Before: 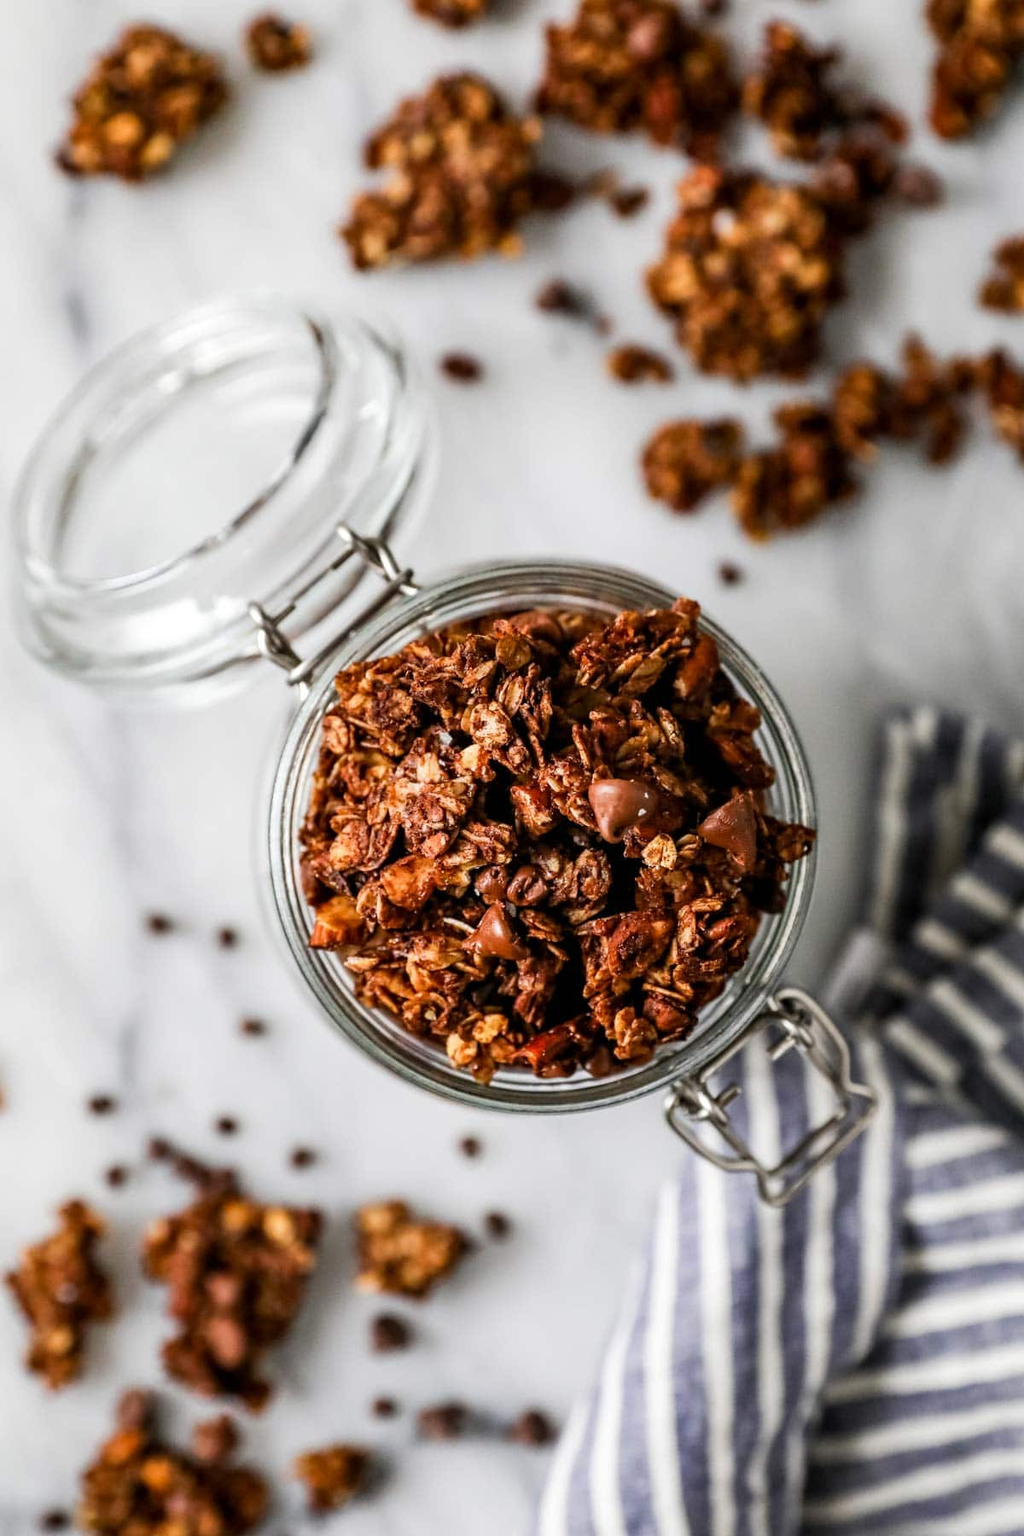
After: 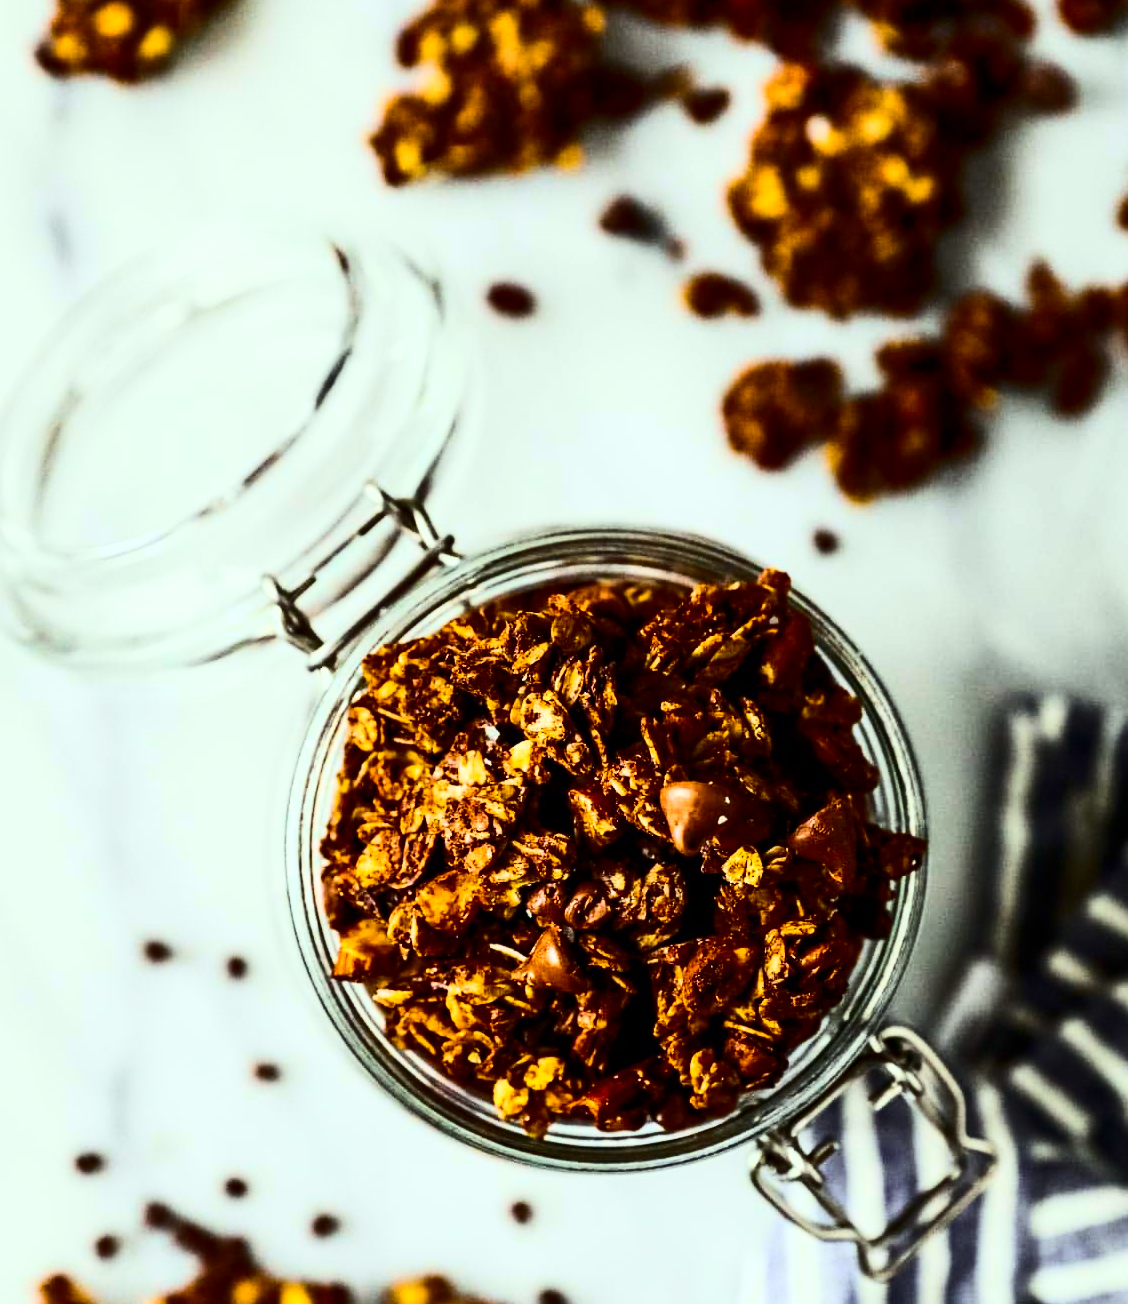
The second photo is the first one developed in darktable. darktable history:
contrast brightness saturation: contrast 0.496, saturation -0.089
color balance rgb: linear chroma grading › global chroma 13.875%, perceptual saturation grading › global saturation 61.397%, perceptual saturation grading › highlights 21.102%, perceptual saturation grading › shadows -49.848%
color correction: highlights a* -8.47, highlights b* 3.18
crop: left 2.562%, top 7.335%, right 3.388%, bottom 20.189%
